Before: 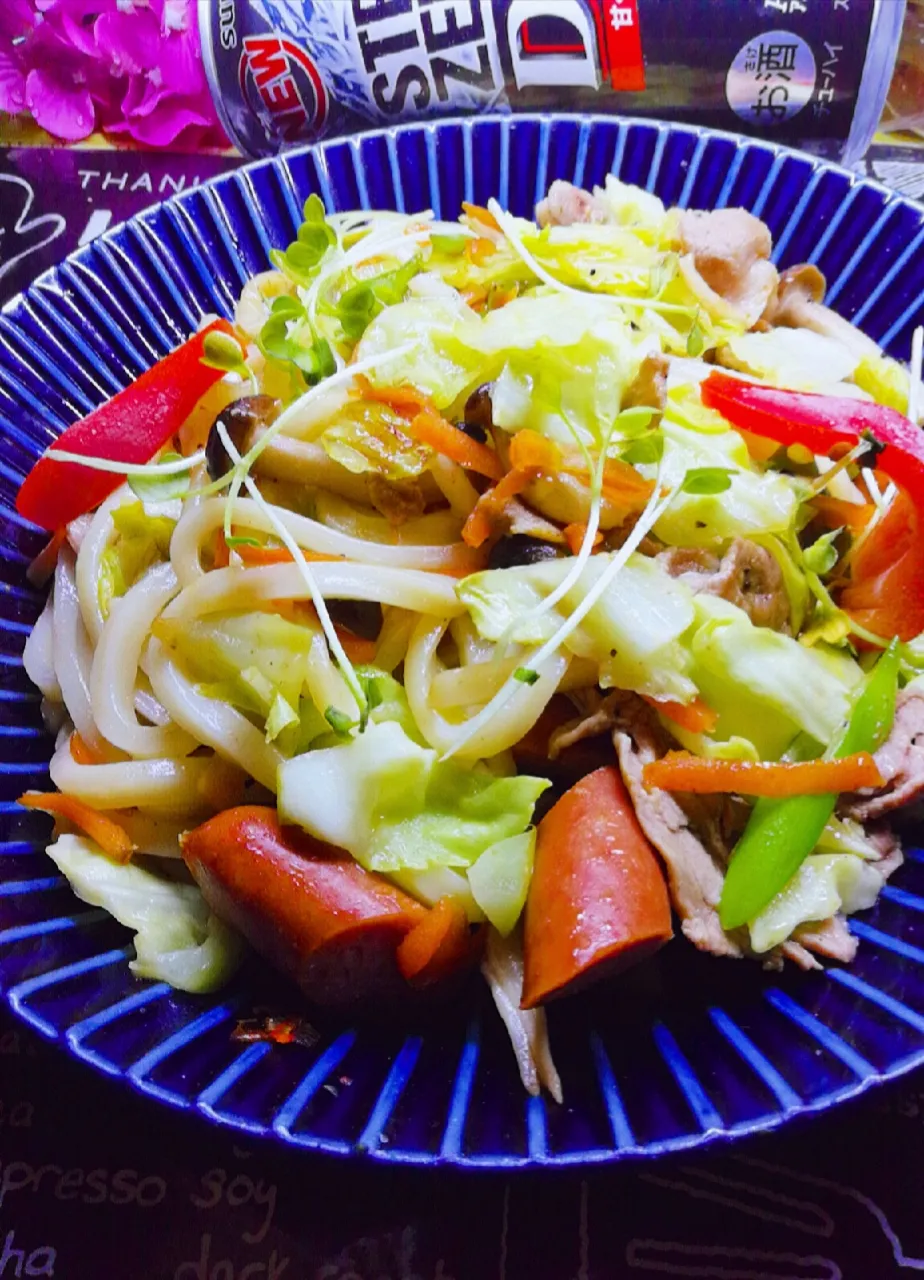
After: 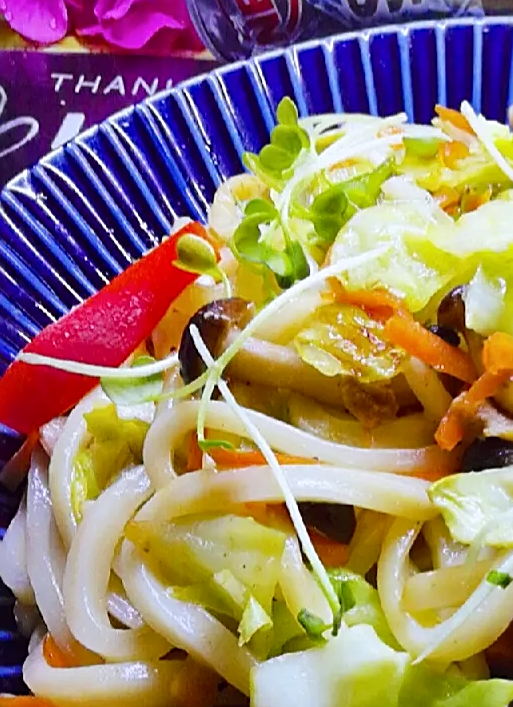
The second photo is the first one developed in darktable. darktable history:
sharpen: on, module defaults
crop and rotate: left 3.026%, top 7.624%, right 41.451%, bottom 37.068%
local contrast: mode bilateral grid, contrast 25, coarseness 50, detail 123%, midtone range 0.2
